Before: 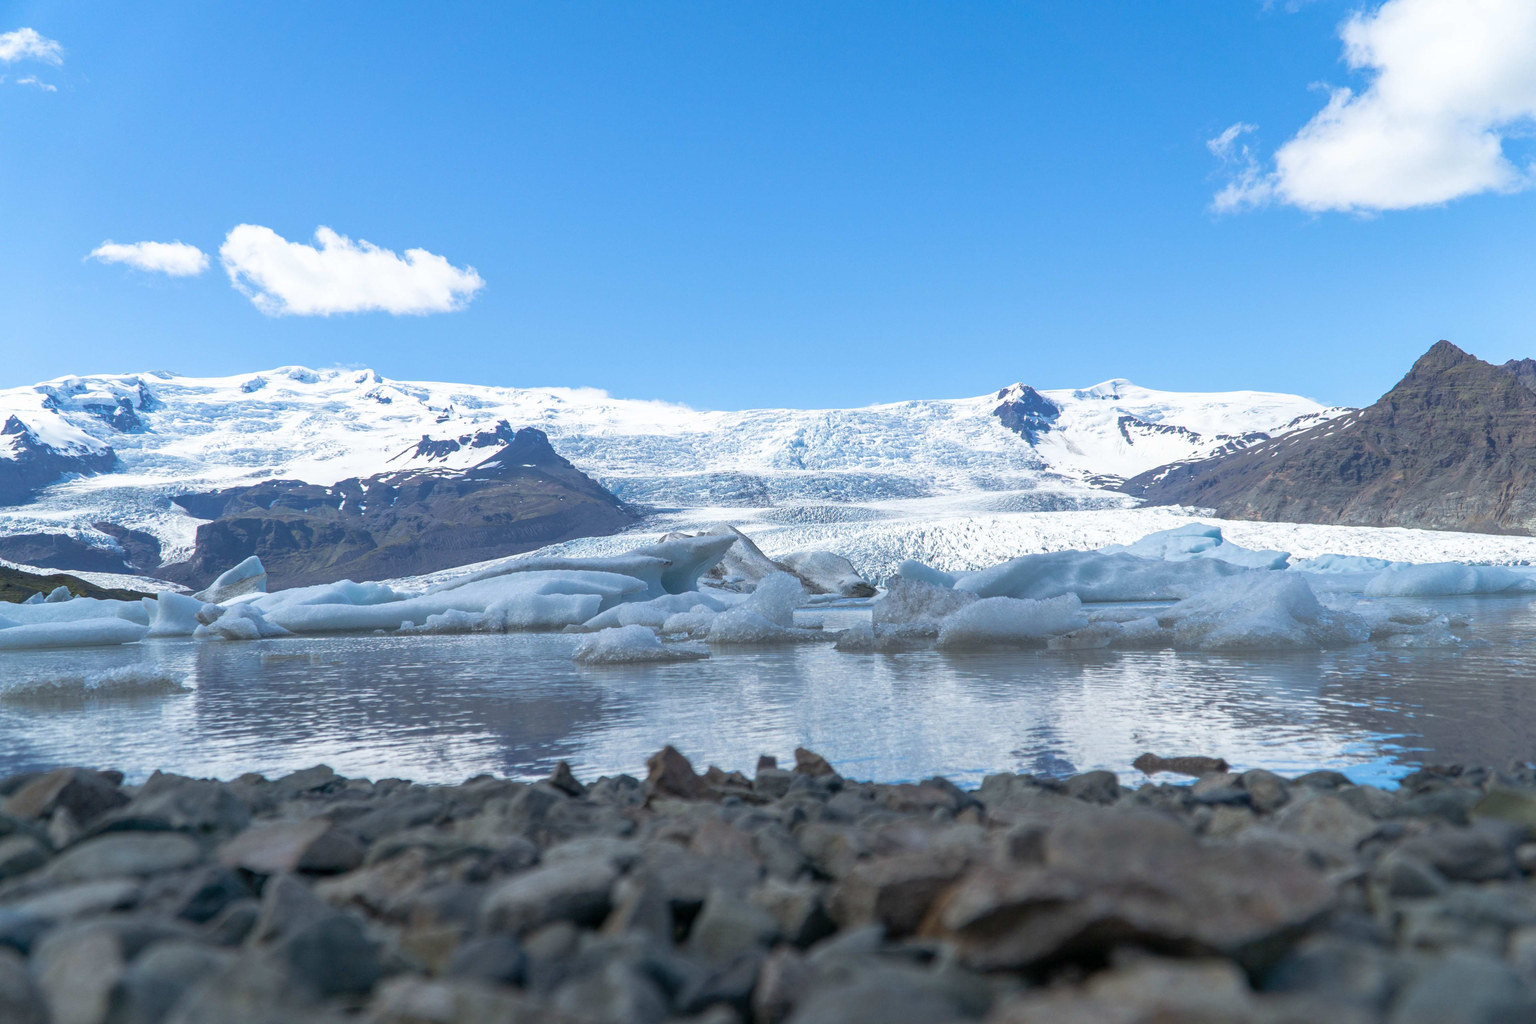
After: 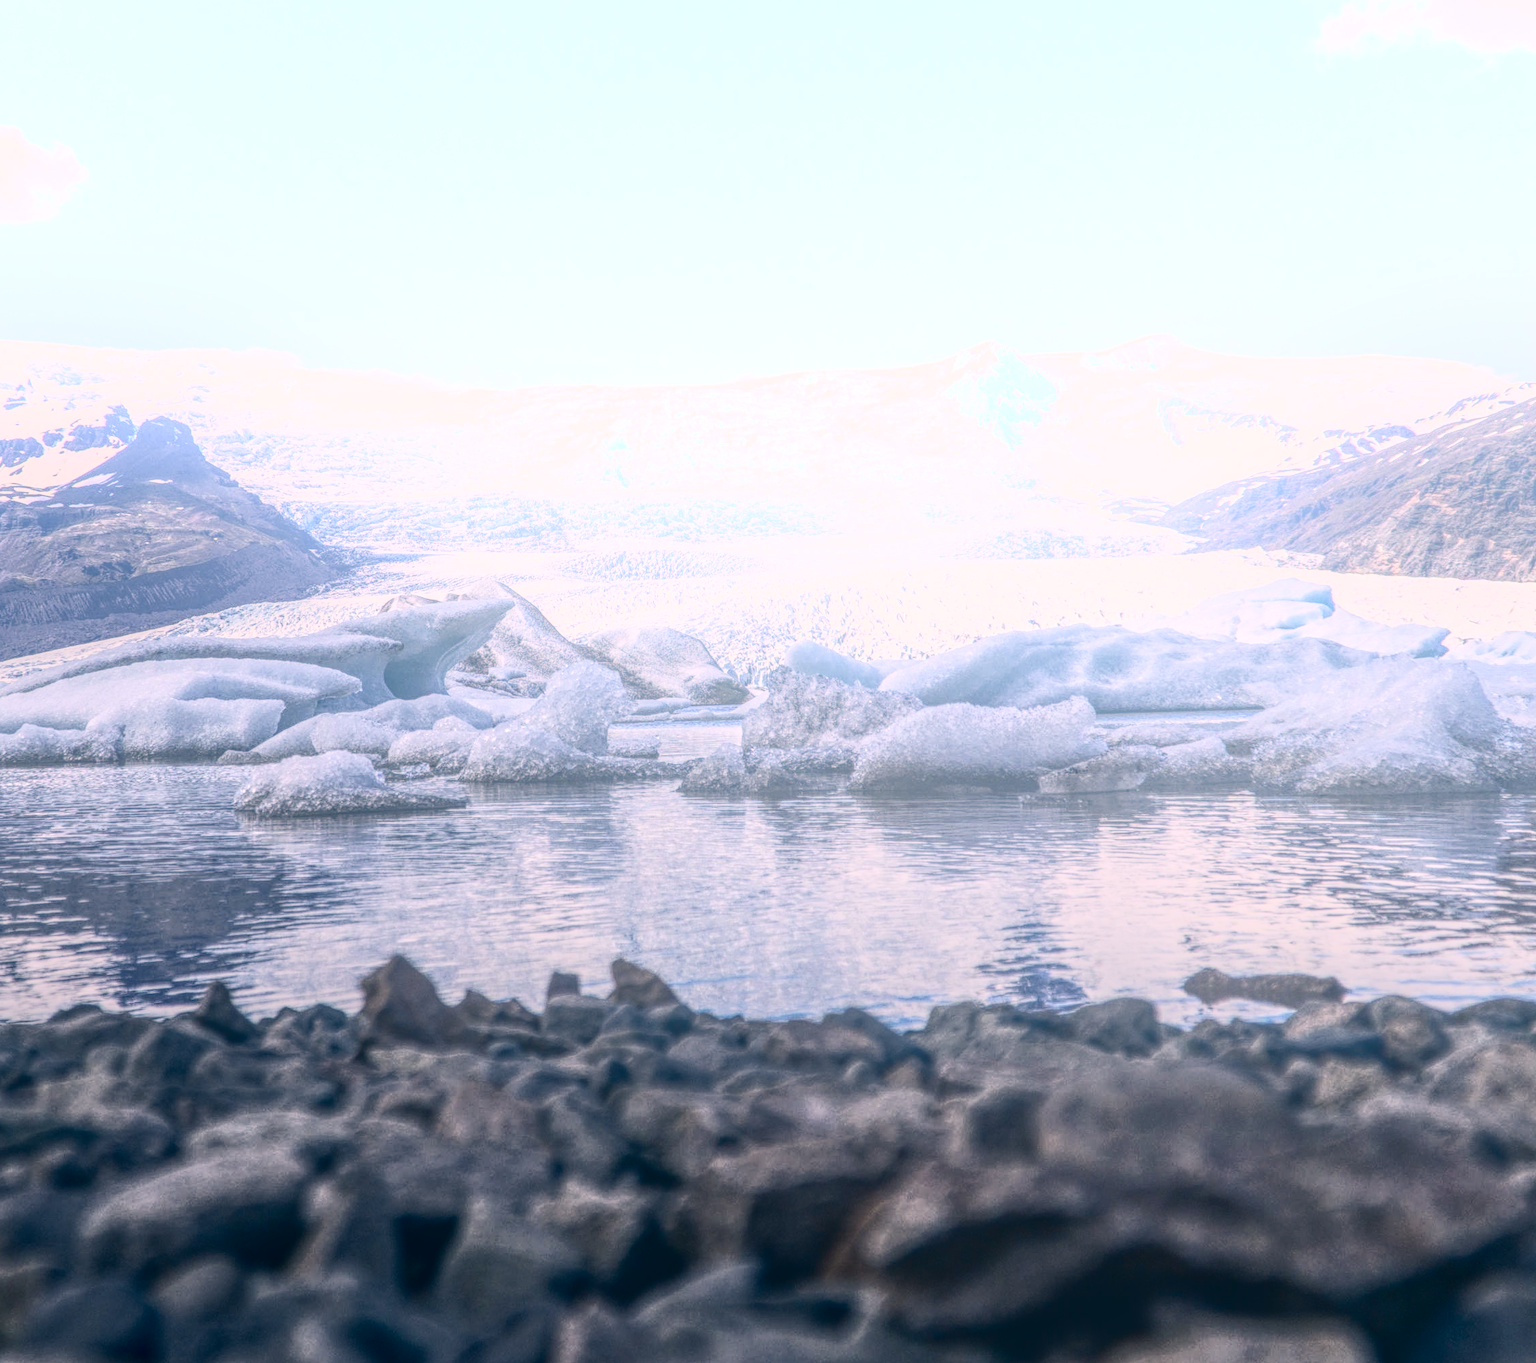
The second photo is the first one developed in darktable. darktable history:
crop and rotate: left 28.256%, top 17.734%, right 12.656%, bottom 3.573%
bloom: size 40%
contrast brightness saturation: contrast 0.5, saturation -0.1
local contrast: highlights 20%, shadows 30%, detail 200%, midtone range 0.2
color correction: highlights a* 14.46, highlights b* 5.85, shadows a* -5.53, shadows b* -15.24, saturation 0.85
